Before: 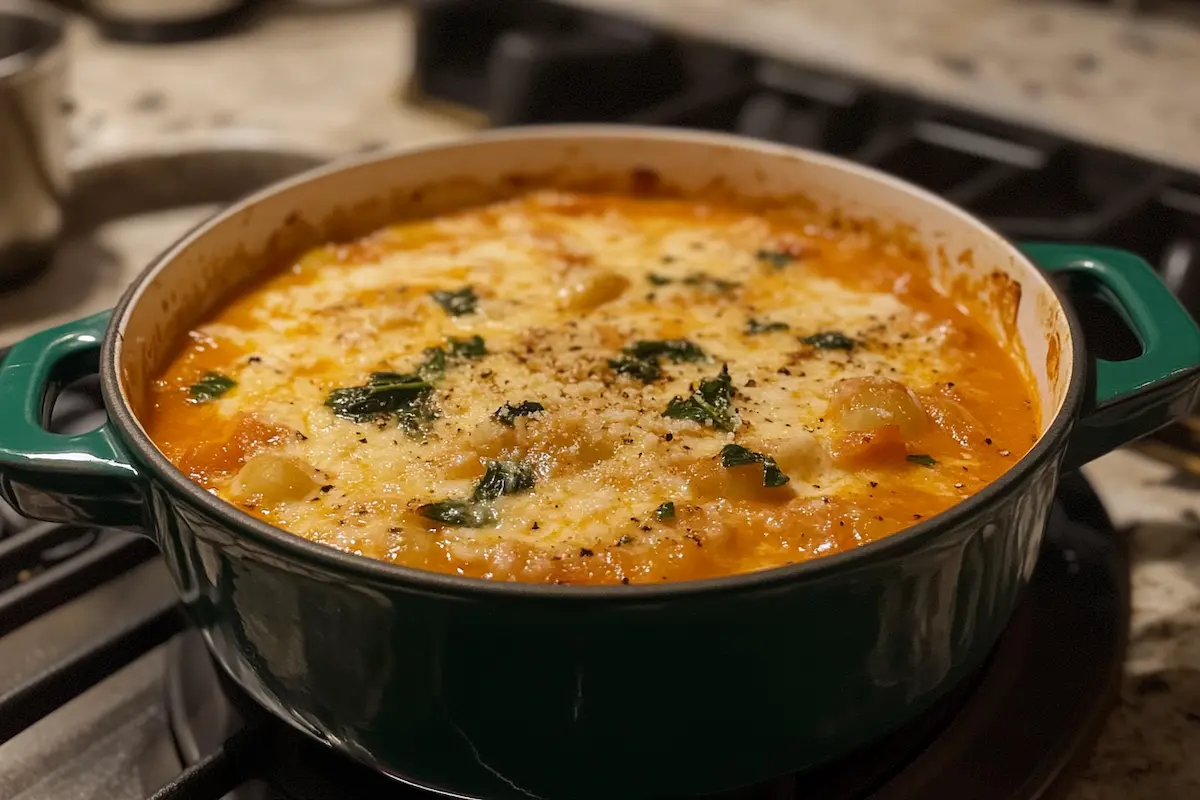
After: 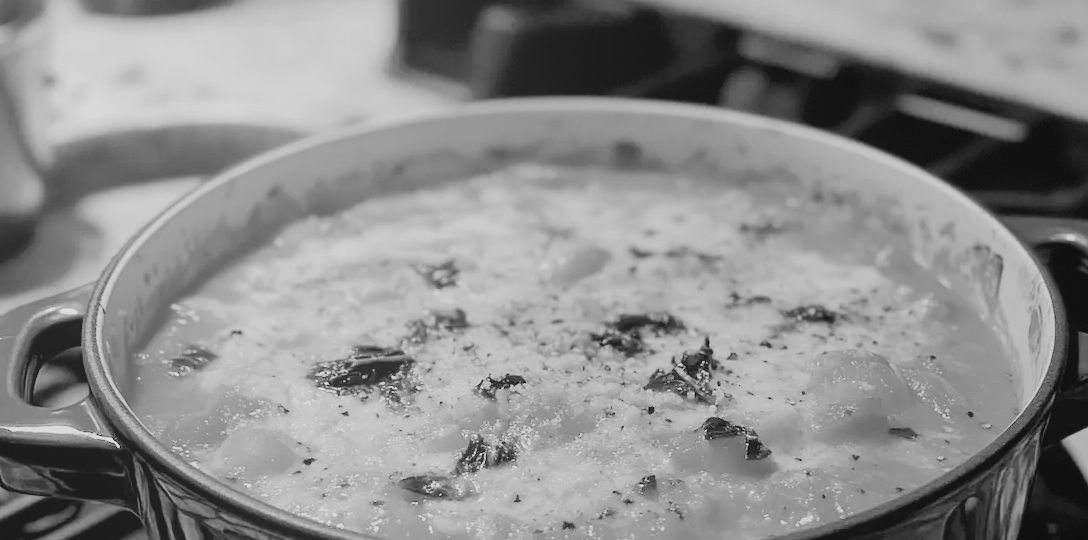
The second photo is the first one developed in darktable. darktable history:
exposure: black level correction 0, exposure 0.7 EV, compensate exposure bias true, compensate highlight preservation false
monochrome: on, module defaults
filmic rgb: black relative exposure -6.15 EV, white relative exposure 6.96 EV, hardness 2.23, color science v6 (2022)
tone equalizer: -8 EV 0.06 EV, smoothing diameter 25%, edges refinement/feathering 10, preserve details guided filter
crop: left 1.509%, top 3.452%, right 7.696%, bottom 28.452%
white balance: red 1.188, blue 1.11
bloom: size 40%
